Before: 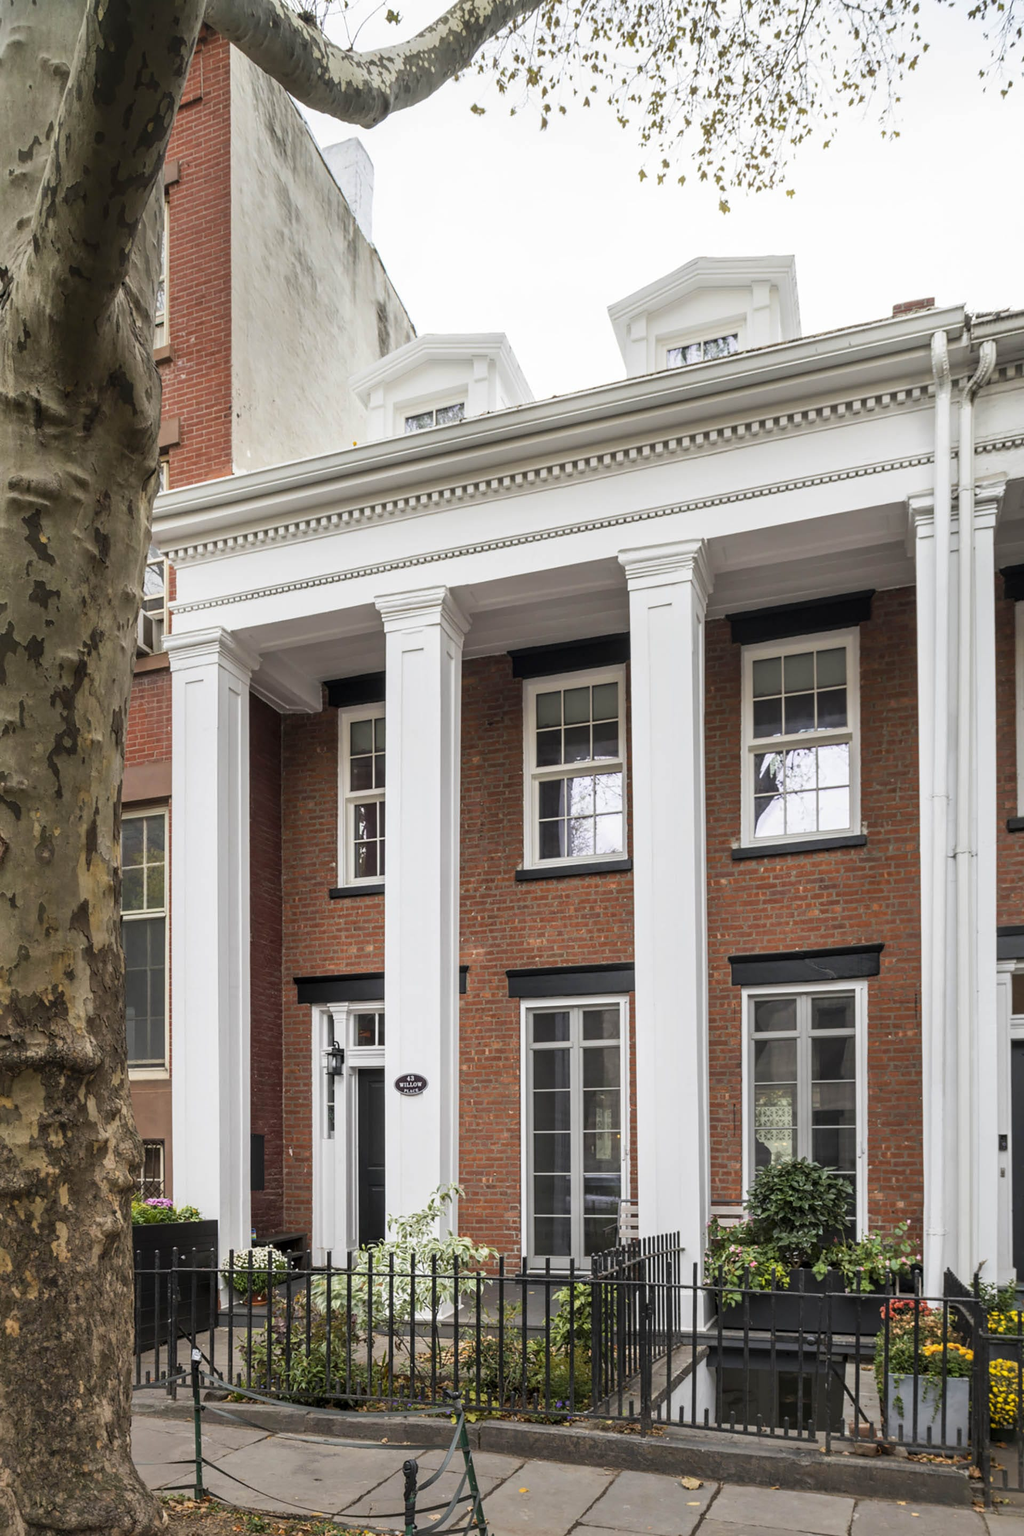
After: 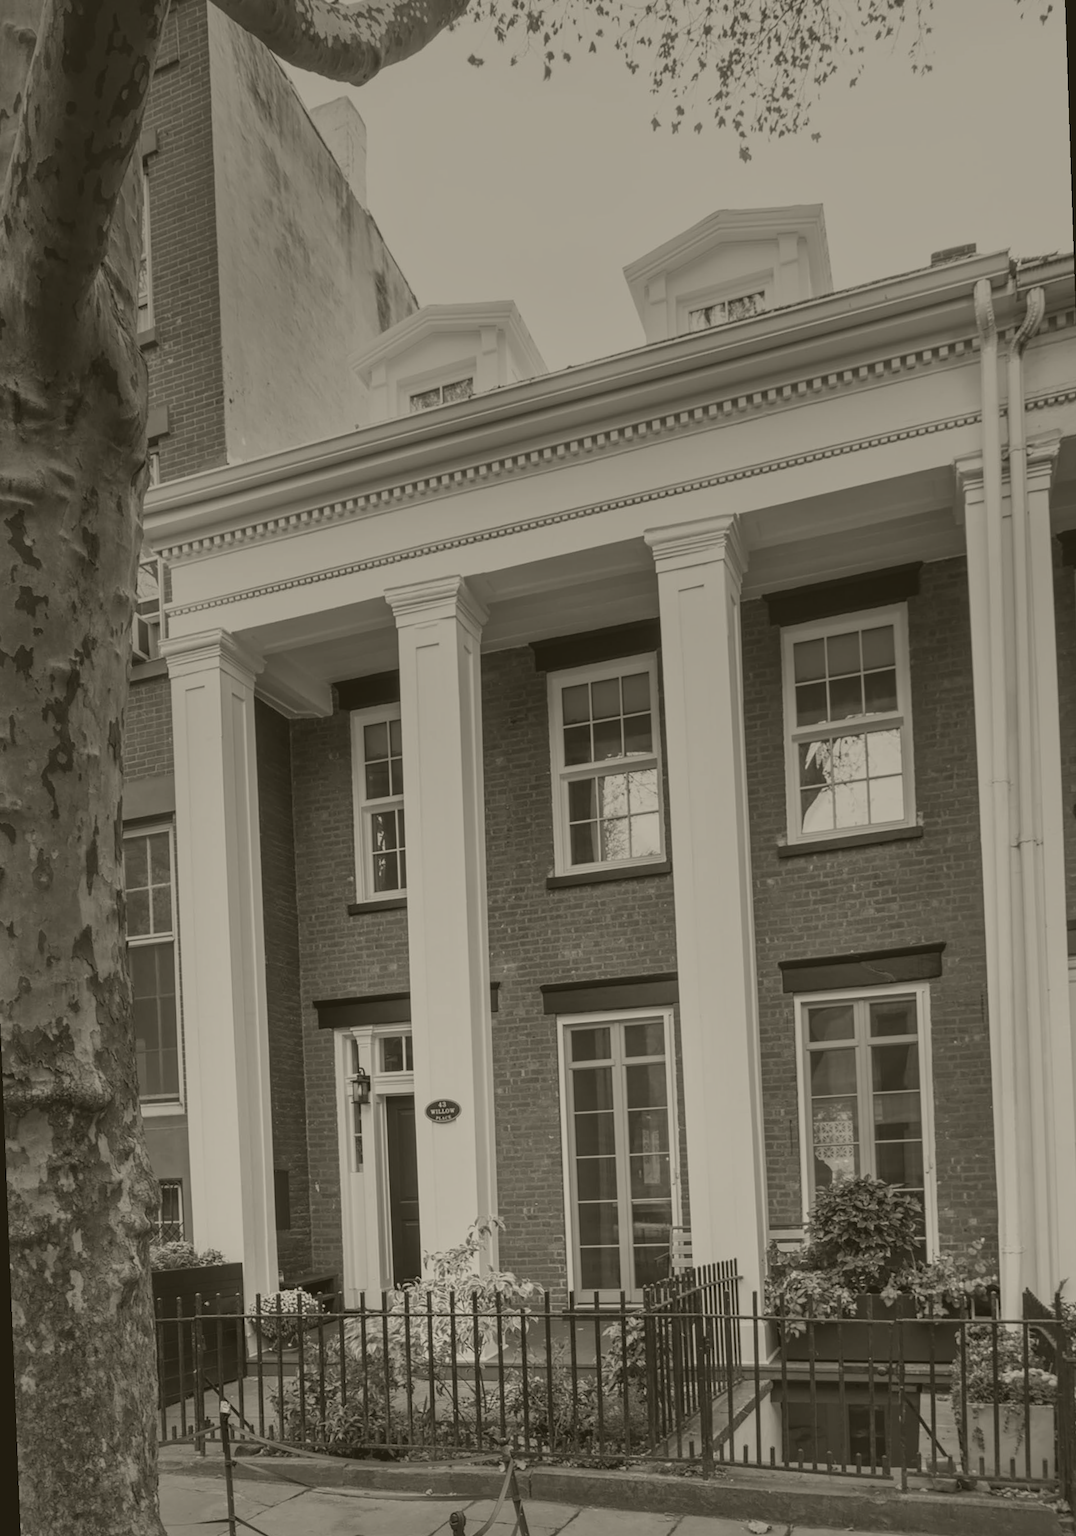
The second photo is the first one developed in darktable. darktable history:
exposure: black level correction 0.001, exposure 0.5 EV, compensate exposure bias true, compensate highlight preservation false
rotate and perspective: rotation -2.12°, lens shift (vertical) 0.009, lens shift (horizontal) -0.008, automatic cropping original format, crop left 0.036, crop right 0.964, crop top 0.05, crop bottom 0.959
graduated density: hue 238.83°, saturation 50%
local contrast: mode bilateral grid, contrast 20, coarseness 50, detail 120%, midtone range 0.2
colorize: hue 41.44°, saturation 22%, source mix 60%, lightness 10.61%
